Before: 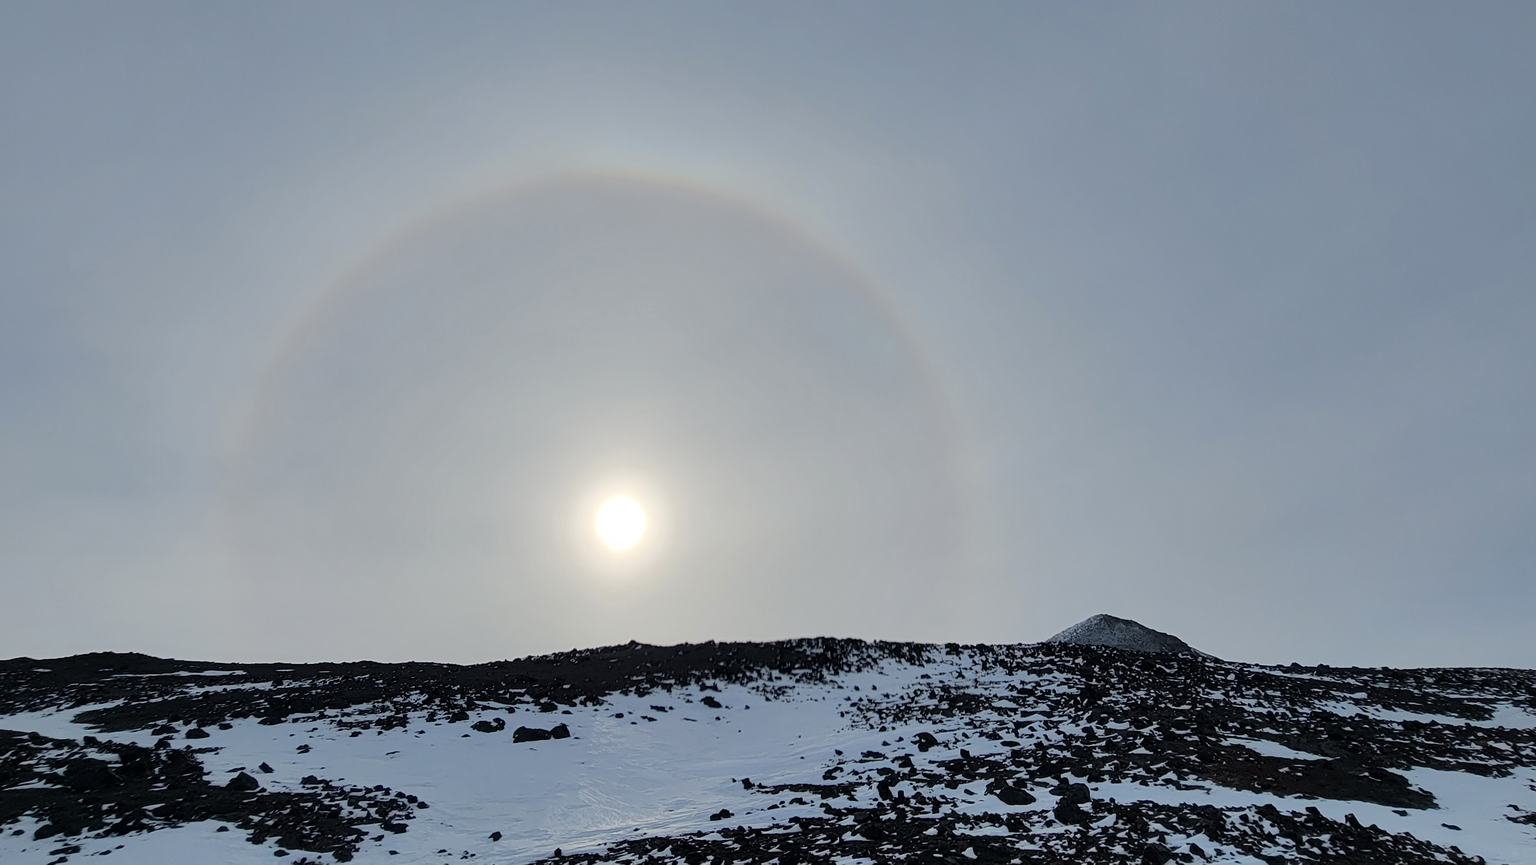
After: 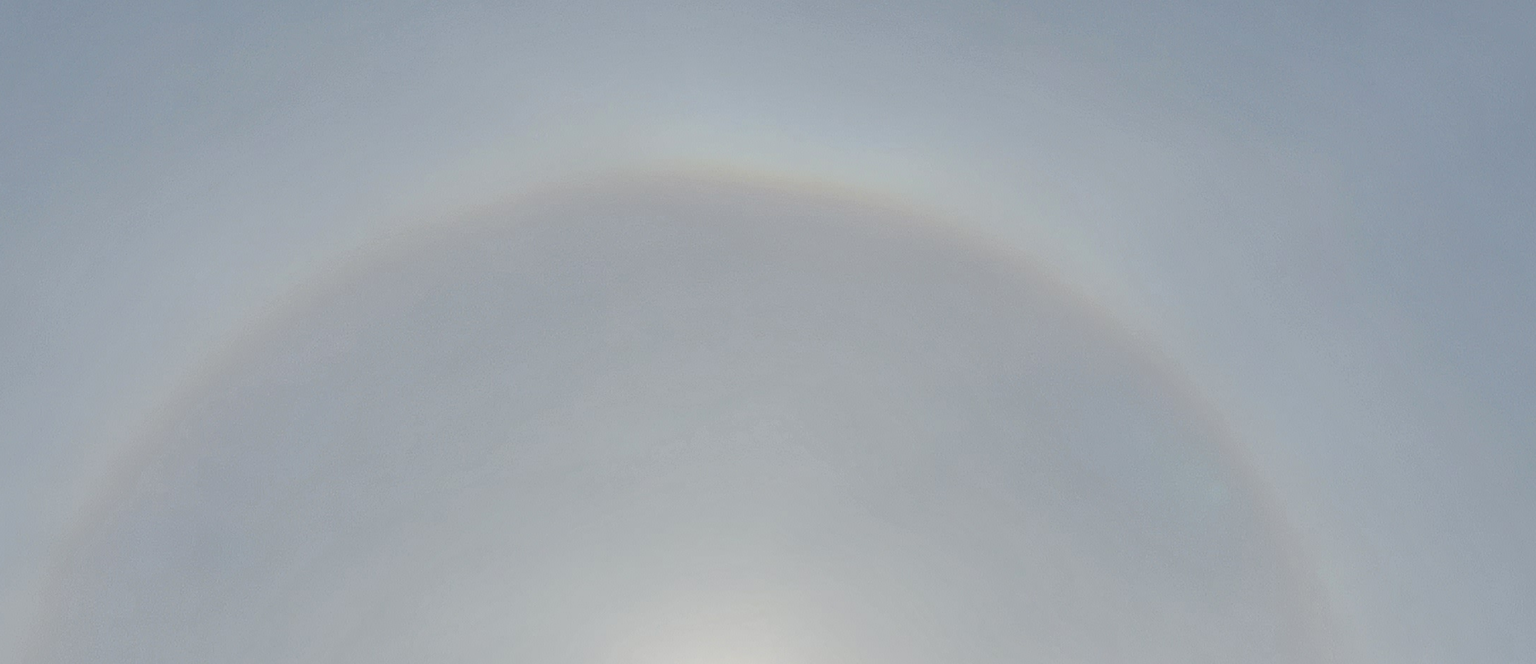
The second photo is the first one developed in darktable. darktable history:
crop: left 15.064%, top 9.261%, right 30.796%, bottom 49.116%
local contrast: detail 130%
sharpen: on, module defaults
